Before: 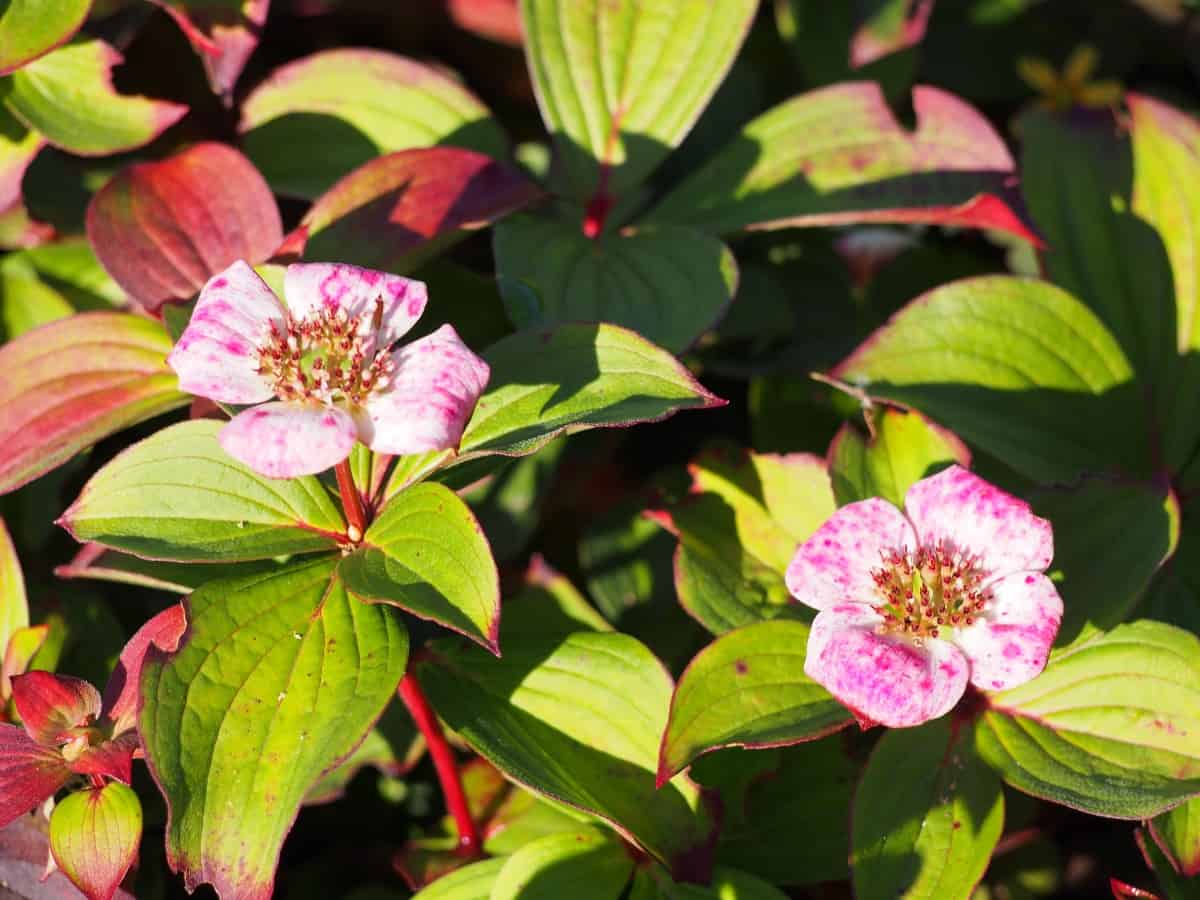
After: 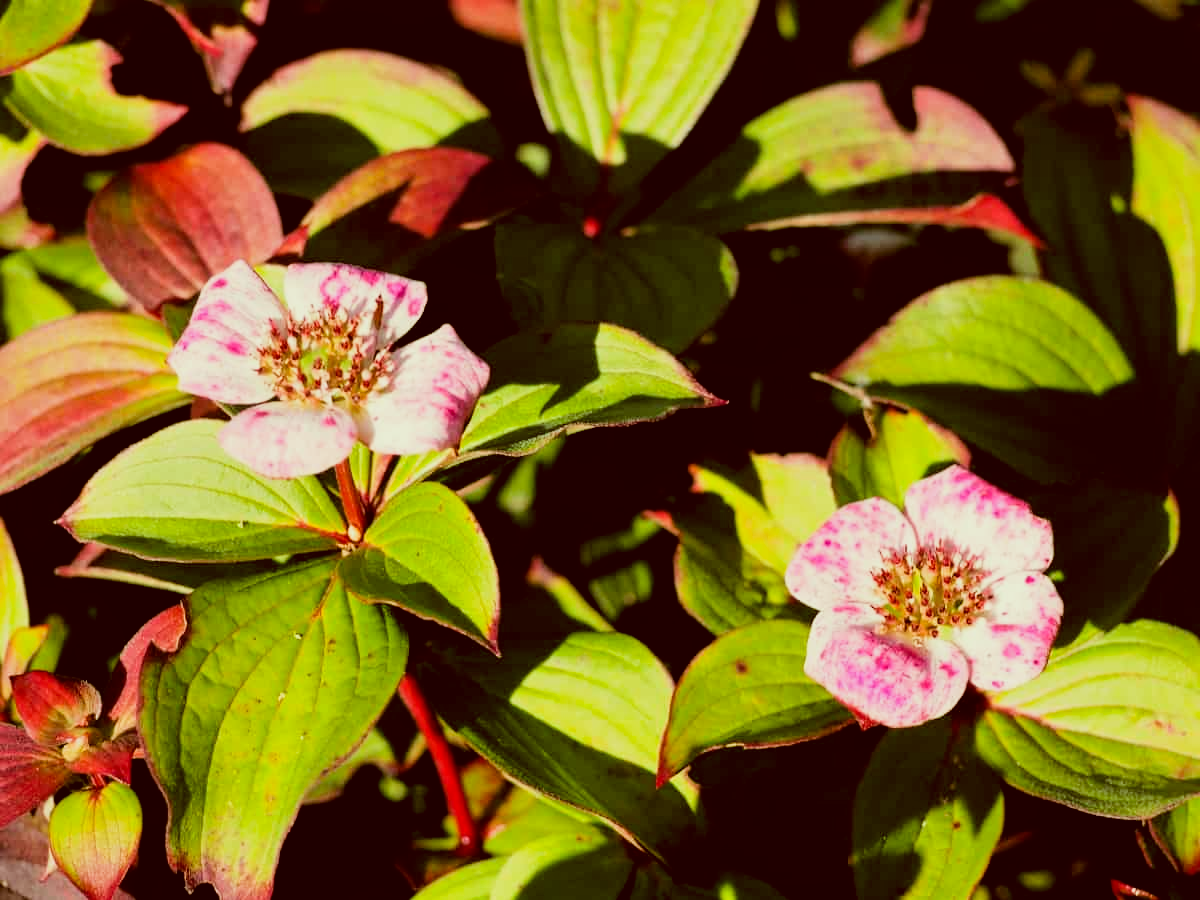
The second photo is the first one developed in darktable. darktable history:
color correction: highlights a* -5.3, highlights b* 9.8, shadows a* 9.8, shadows b* 24.26
white balance: emerald 1
filmic rgb: black relative exposure -5 EV, white relative exposure 3.5 EV, hardness 3.19, contrast 1.3, highlights saturation mix -50%
